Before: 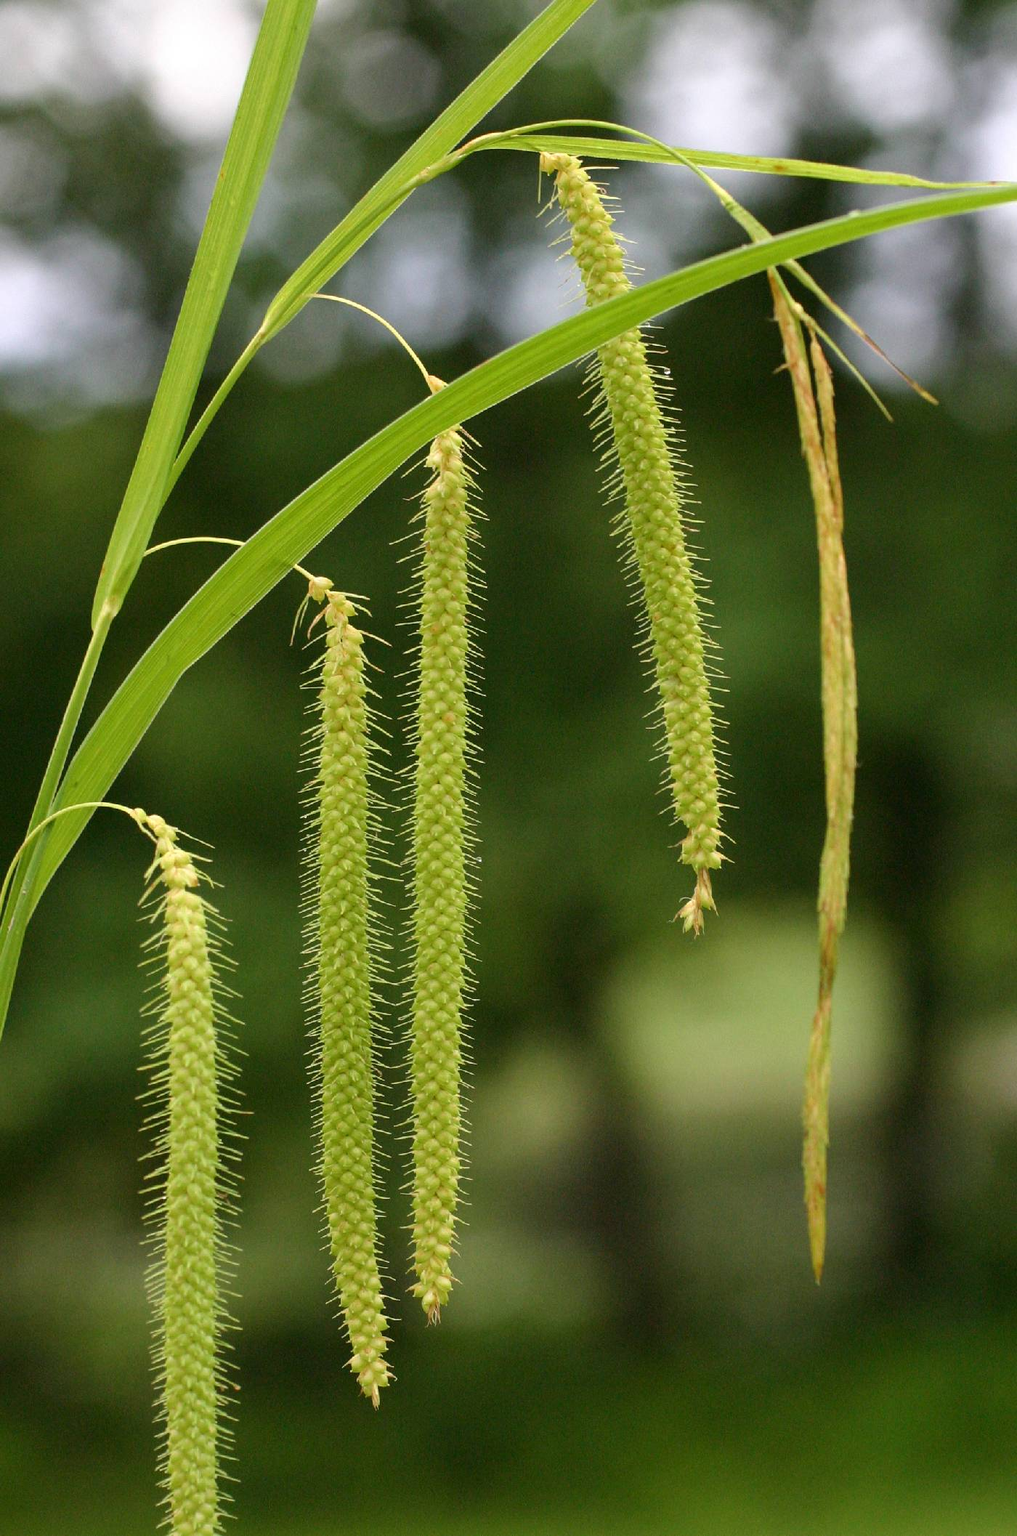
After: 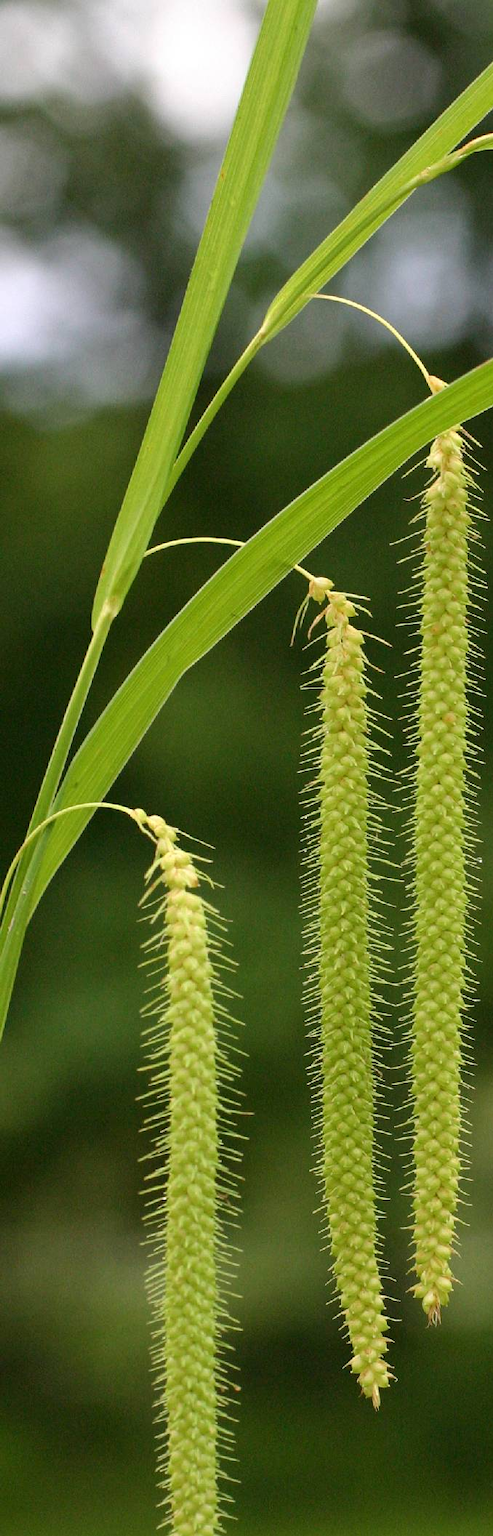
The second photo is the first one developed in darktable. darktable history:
crop and rotate: left 0.024%, top 0%, right 51.459%
